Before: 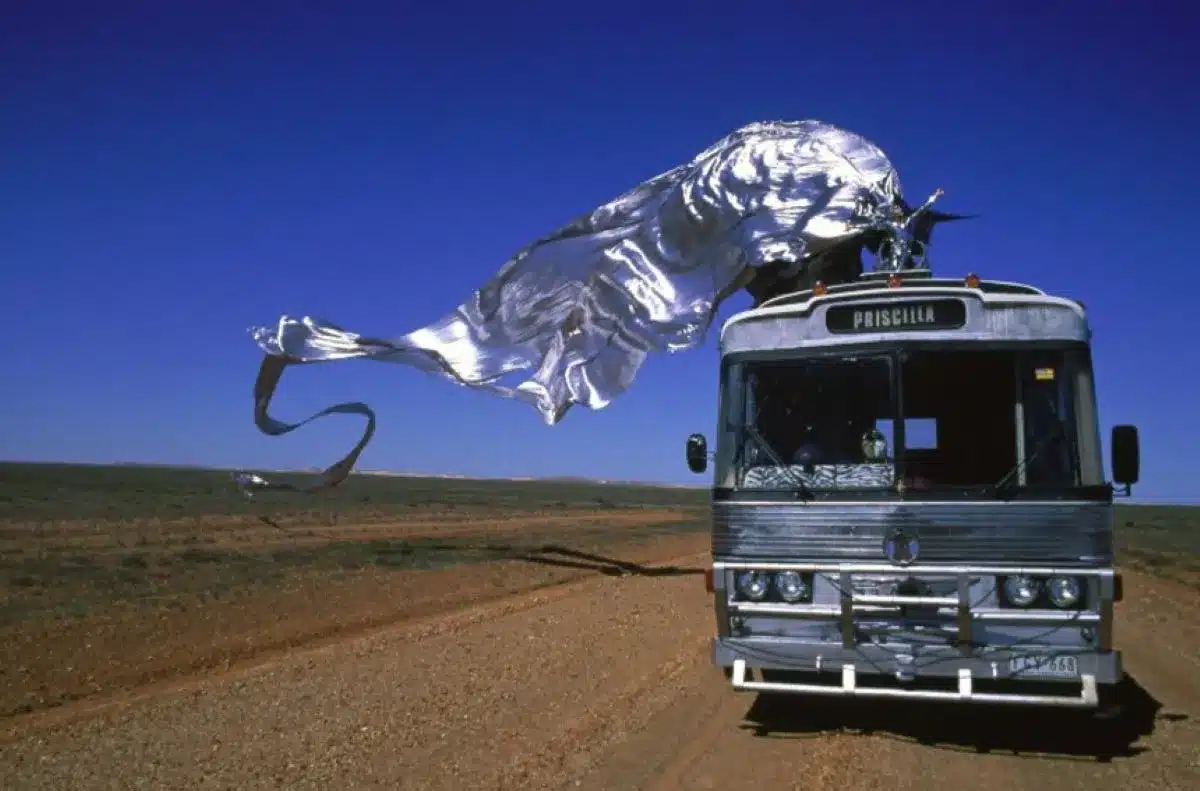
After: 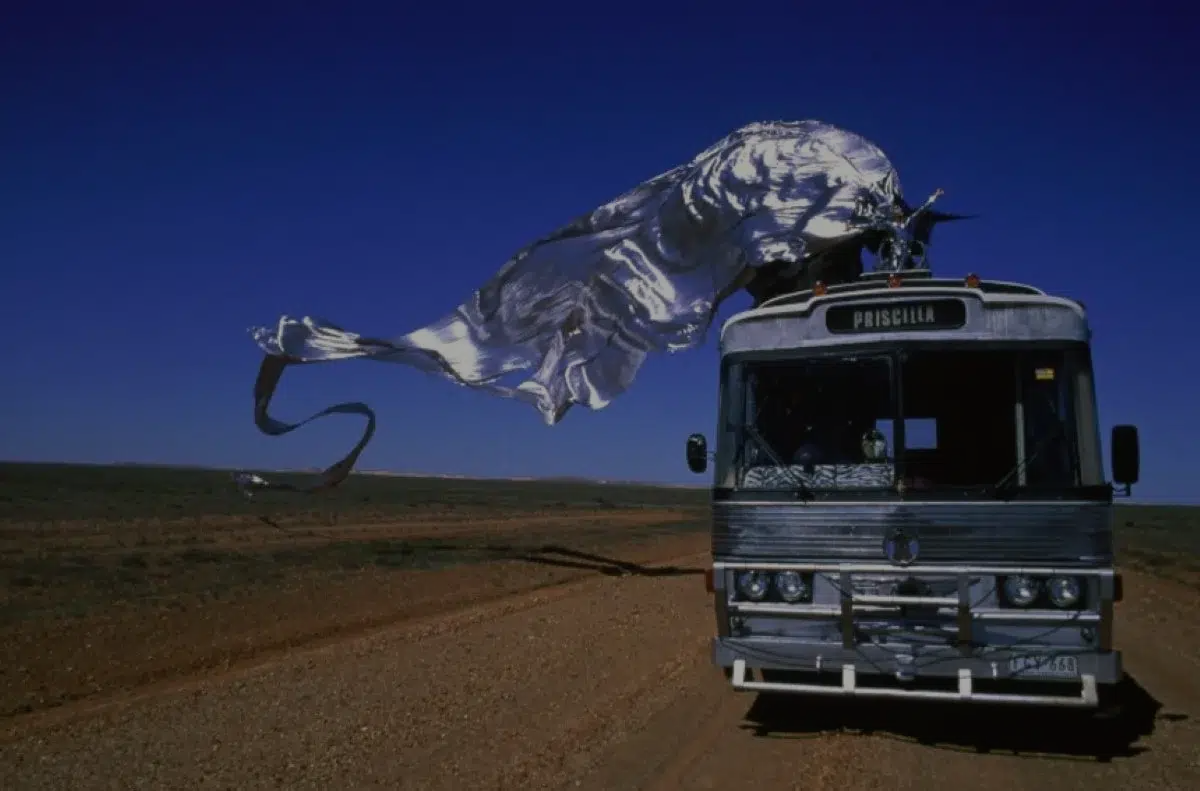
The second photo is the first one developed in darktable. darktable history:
exposure: exposure -1.366 EV, compensate highlight preservation false
